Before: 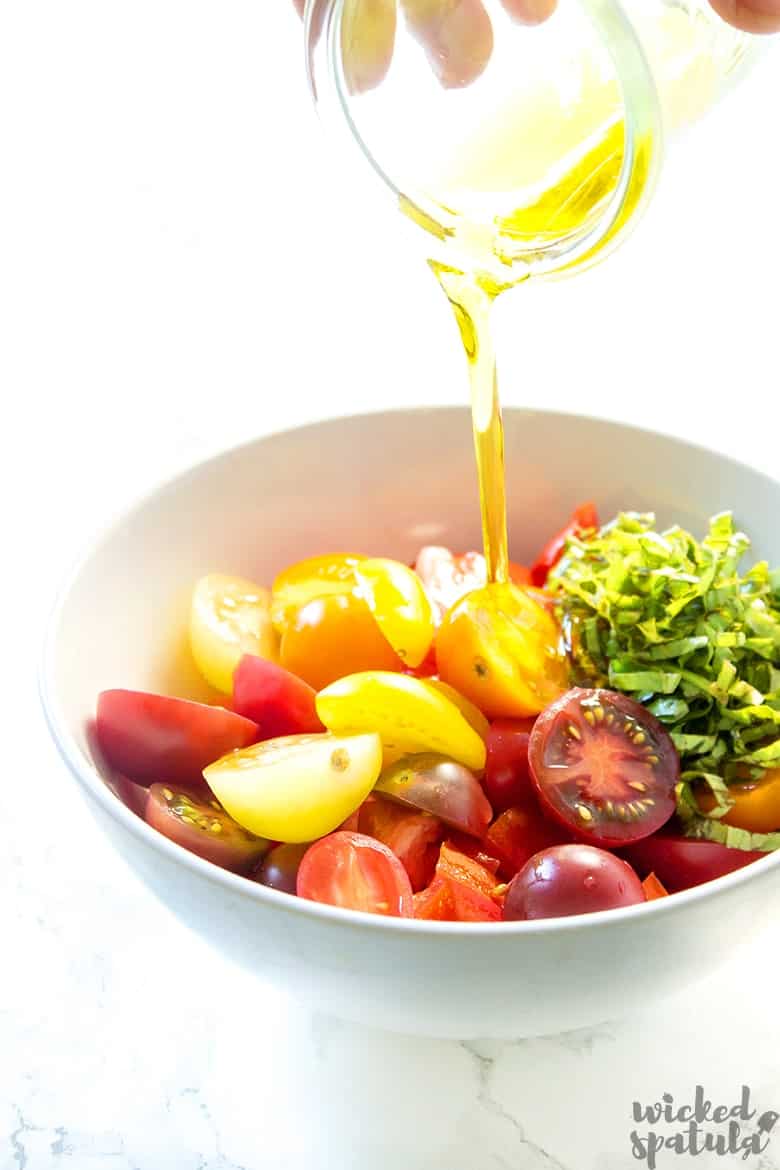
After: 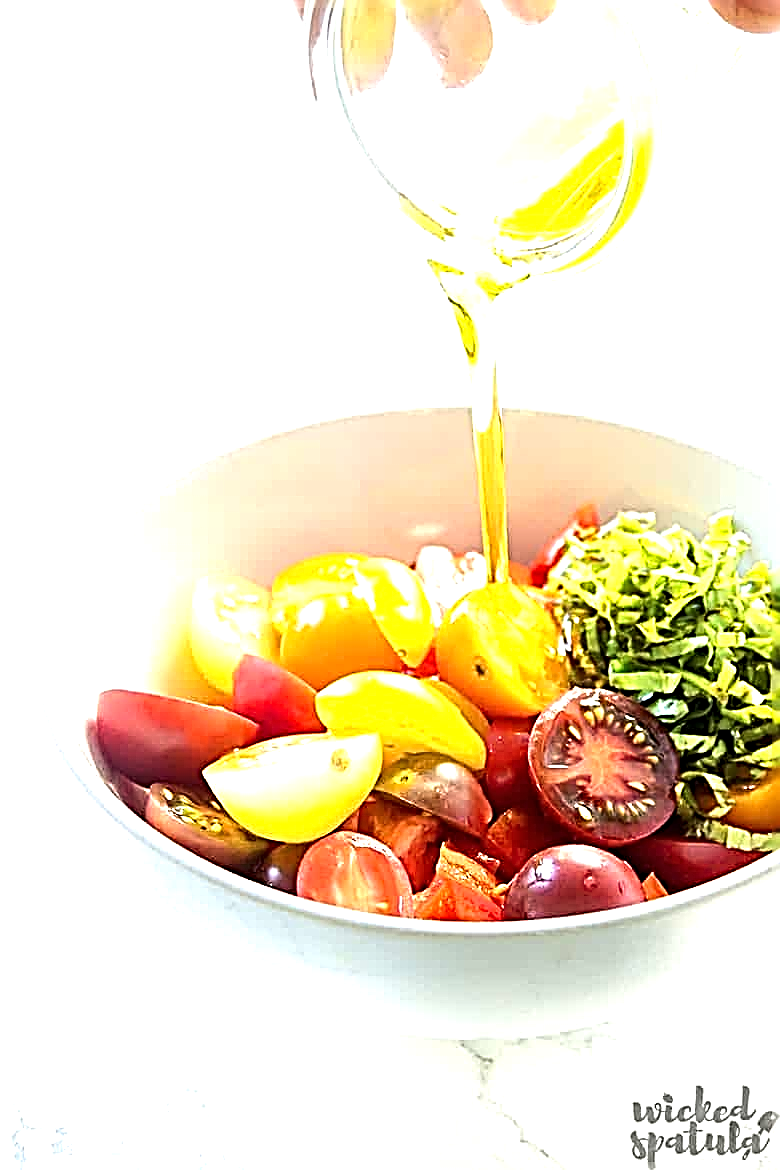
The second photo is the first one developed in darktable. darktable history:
sharpen: radius 3.158, amount 1.731
tone equalizer: -8 EV -0.75 EV, -7 EV -0.7 EV, -6 EV -0.6 EV, -5 EV -0.4 EV, -3 EV 0.4 EV, -2 EV 0.6 EV, -1 EV 0.7 EV, +0 EV 0.75 EV, edges refinement/feathering 500, mask exposure compensation -1.57 EV, preserve details no
